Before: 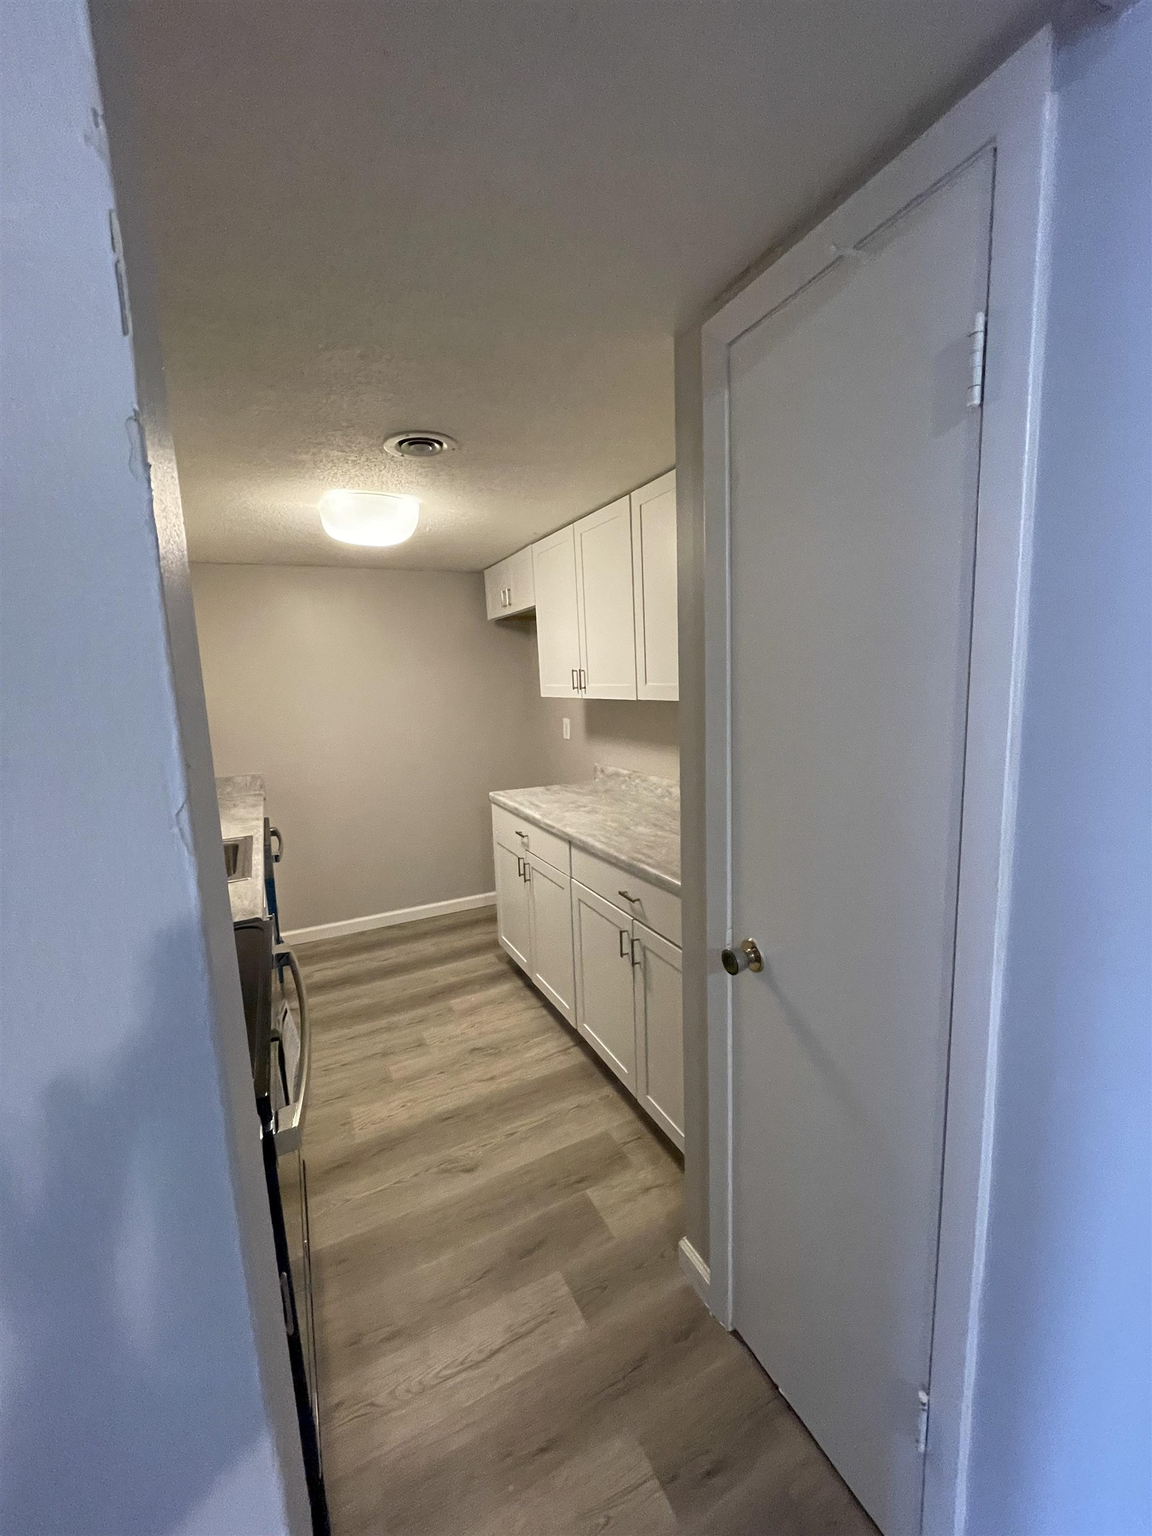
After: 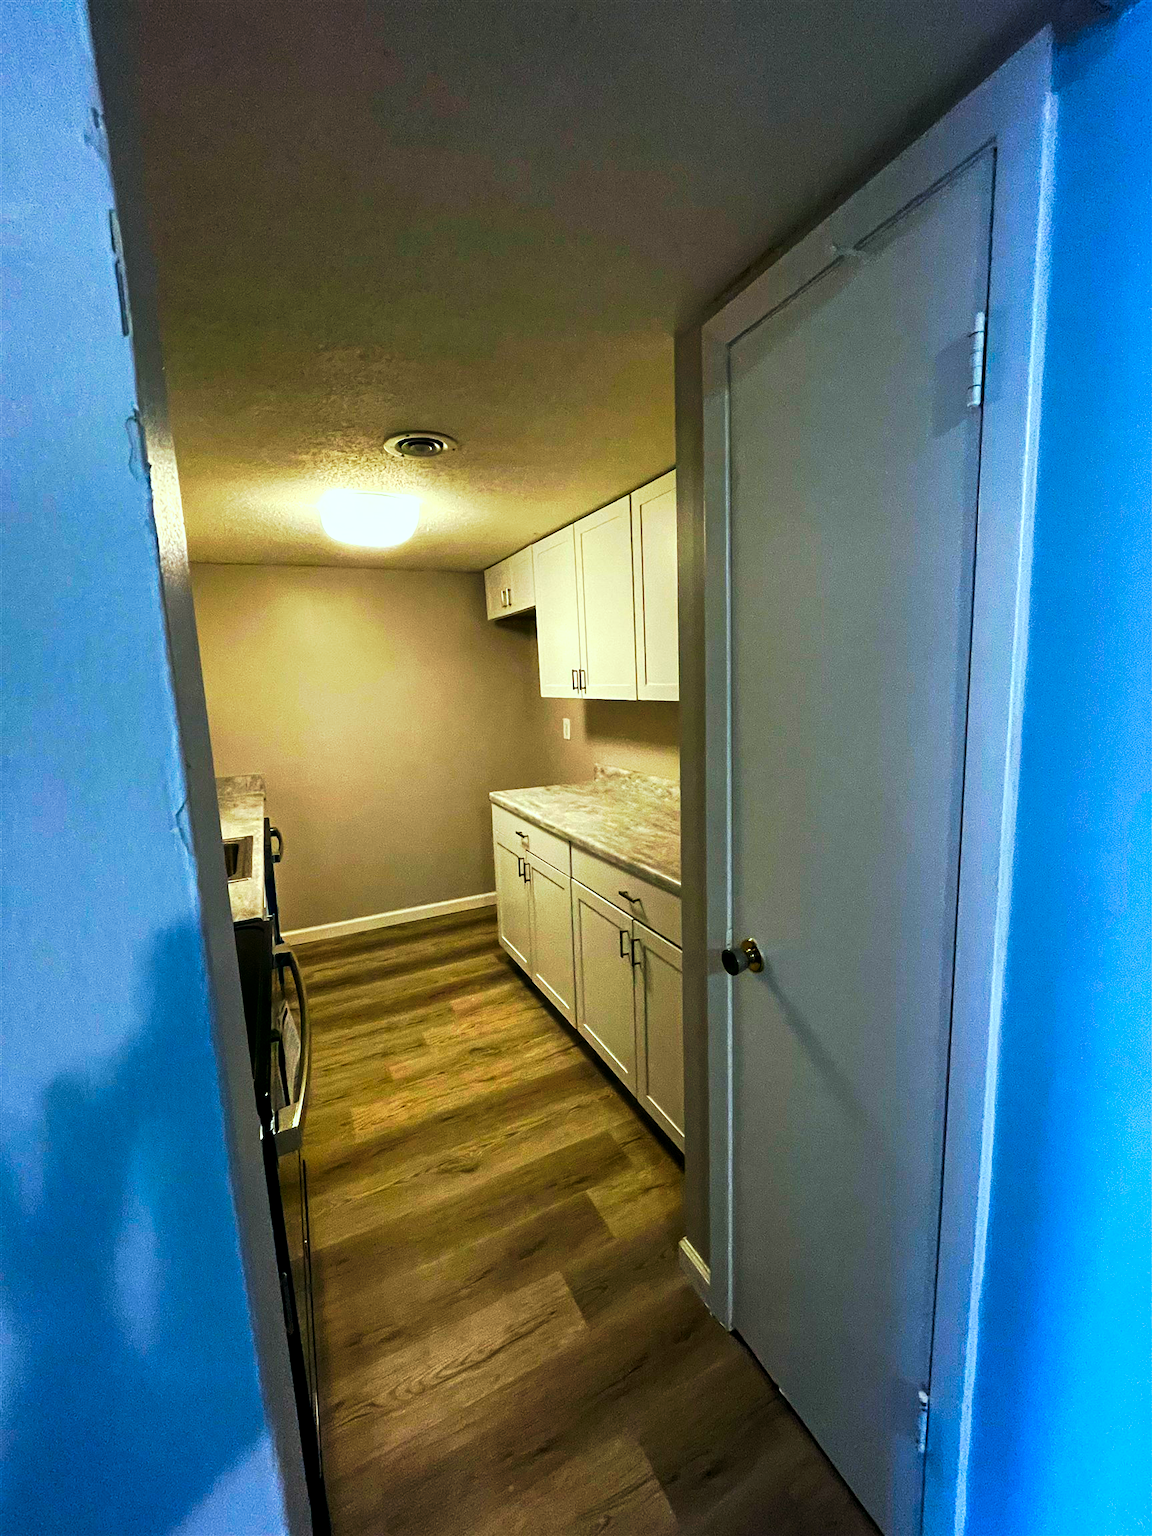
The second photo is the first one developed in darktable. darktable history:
local contrast: highlights 107%, shadows 98%, detail 119%, midtone range 0.2
tone curve: curves: ch0 [(0, 0) (0.003, 0.007) (0.011, 0.009) (0.025, 0.01) (0.044, 0.012) (0.069, 0.013) (0.1, 0.014) (0.136, 0.021) (0.177, 0.038) (0.224, 0.06) (0.277, 0.099) (0.335, 0.16) (0.399, 0.227) (0.468, 0.329) (0.543, 0.45) (0.623, 0.594) (0.709, 0.756) (0.801, 0.868) (0.898, 0.971) (1, 1)], preserve colors none
color correction: highlights a* -7.51, highlights b* 0.912, shadows a* -2.92, saturation 1.42
